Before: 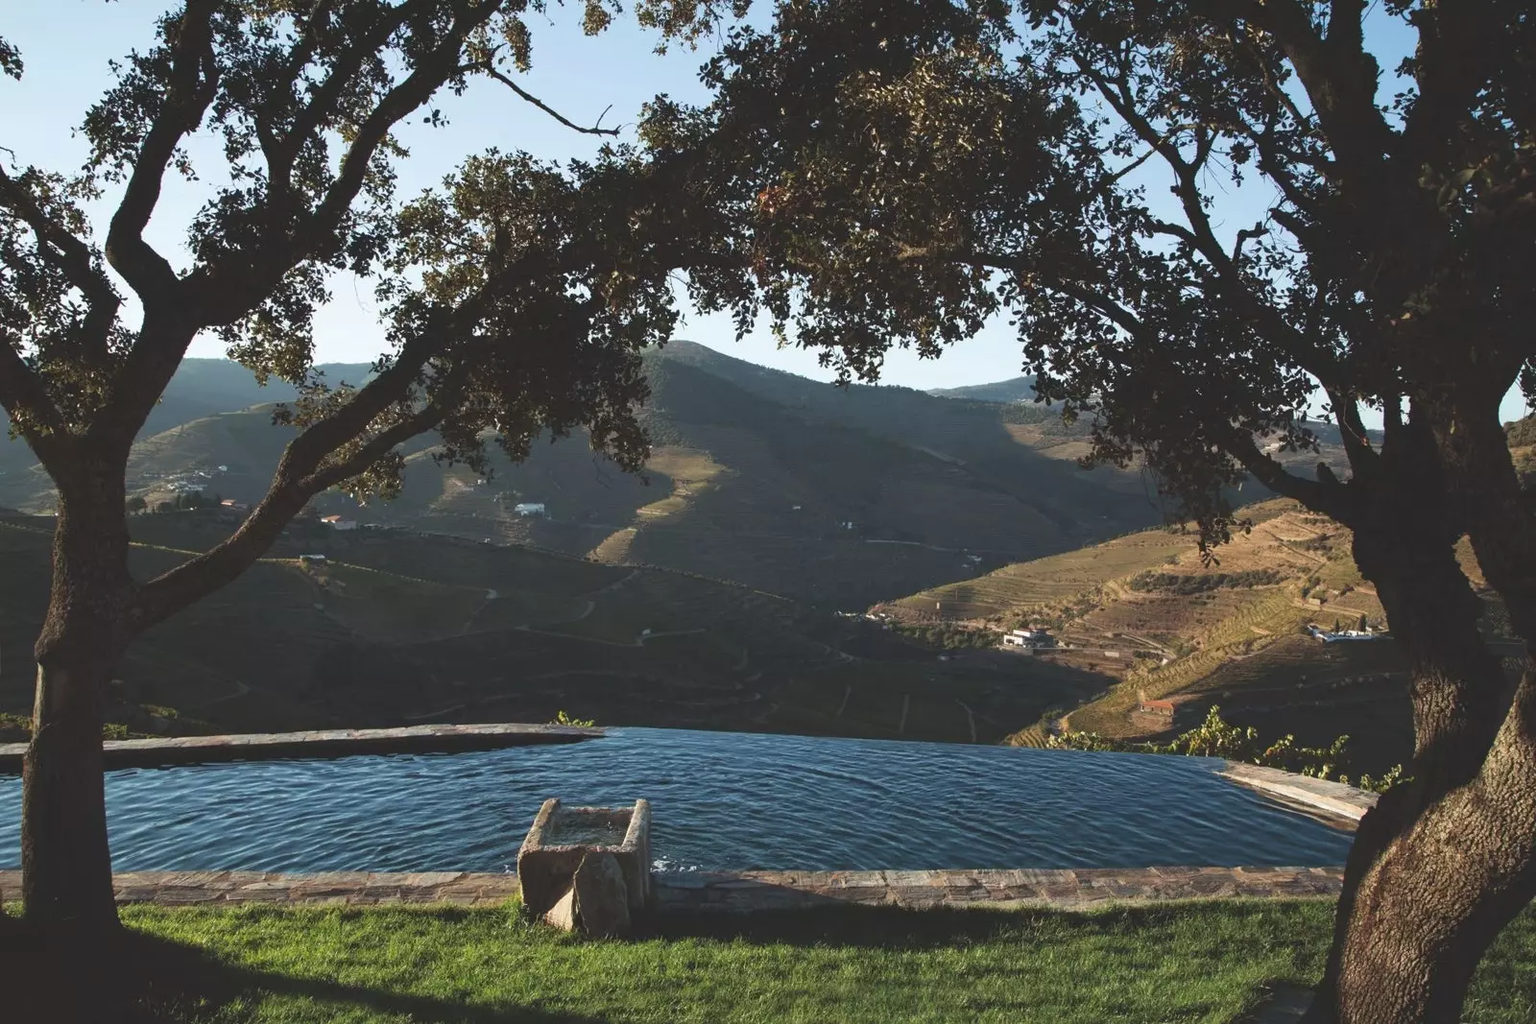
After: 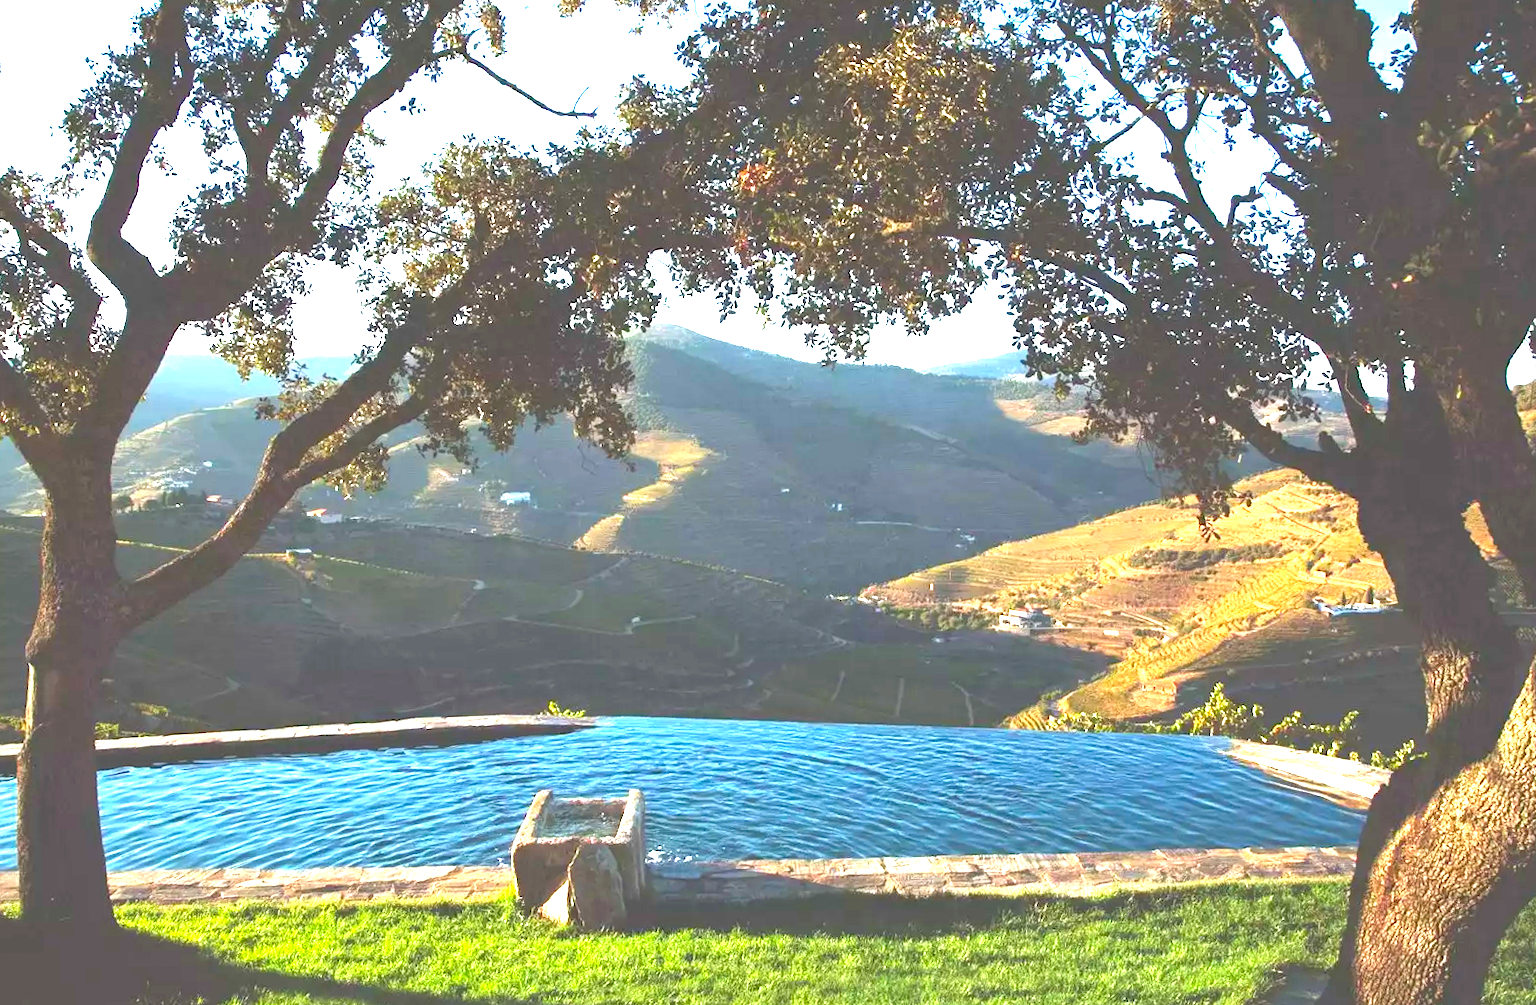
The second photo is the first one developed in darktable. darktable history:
rotate and perspective: rotation -1.32°, lens shift (horizontal) -0.031, crop left 0.015, crop right 0.985, crop top 0.047, crop bottom 0.982
exposure: black level correction 0, exposure 2.138 EV, compensate exposure bias true, compensate highlight preservation false
contrast brightness saturation: saturation 0.5
